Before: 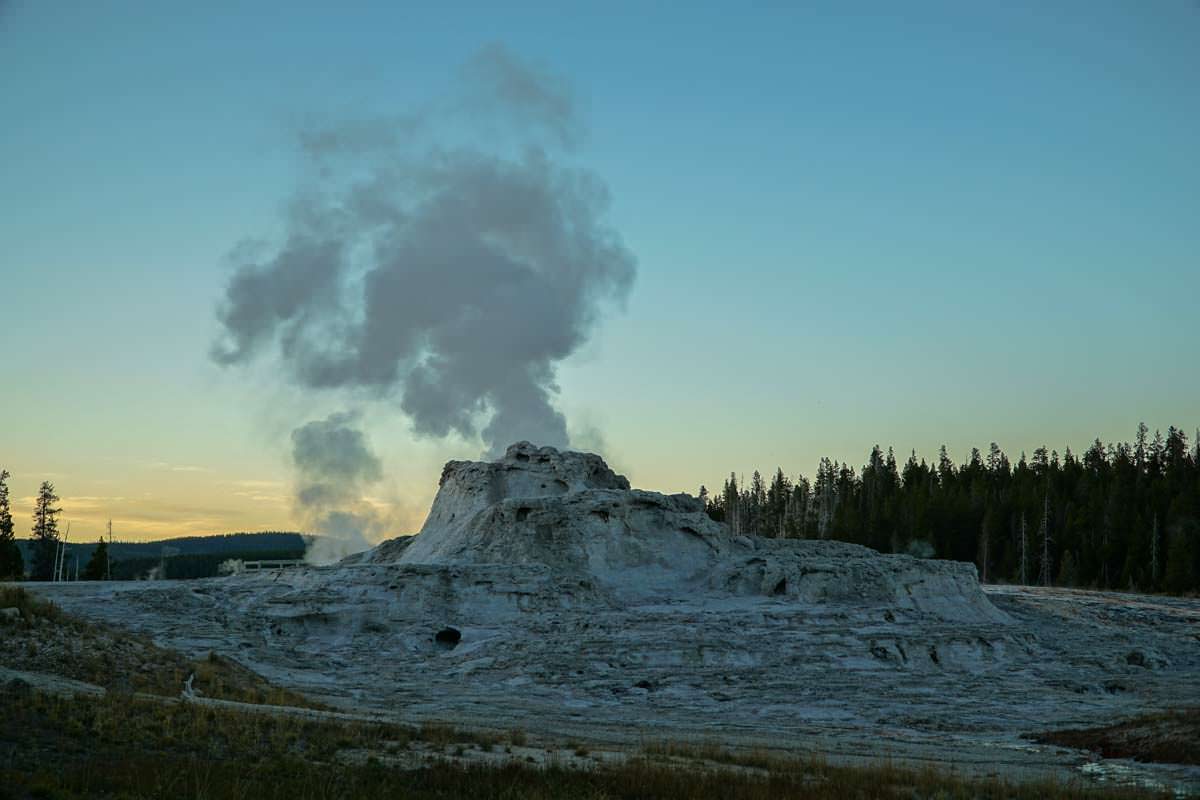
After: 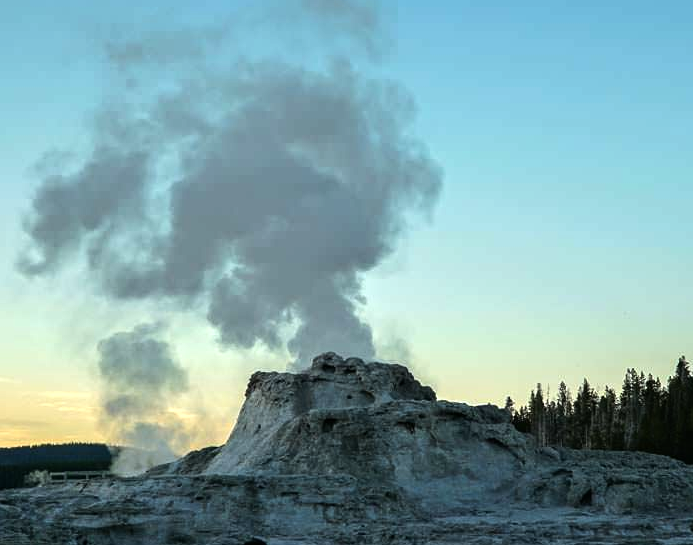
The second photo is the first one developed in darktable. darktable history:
tone equalizer: -8 EV -0.75 EV, -7 EV -0.7 EV, -6 EV -0.6 EV, -5 EV -0.4 EV, -3 EV 0.4 EV, -2 EV 0.6 EV, -1 EV 0.7 EV, +0 EV 0.75 EV, edges refinement/feathering 500, mask exposure compensation -1.57 EV, preserve details no
crop: left 16.202%, top 11.208%, right 26.045%, bottom 20.557%
